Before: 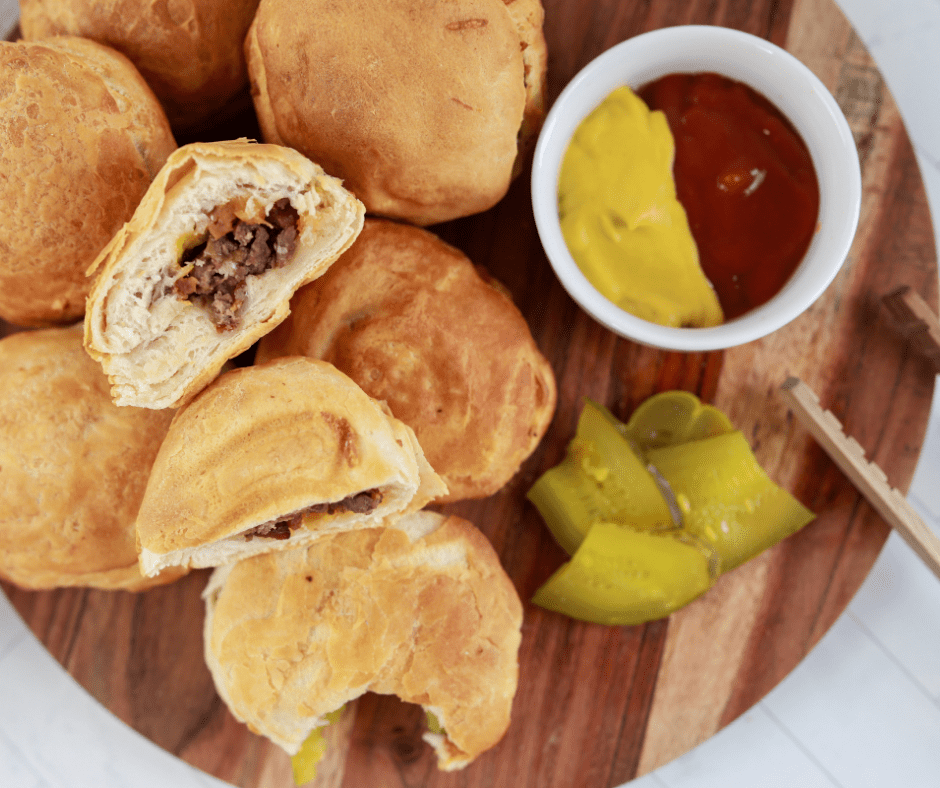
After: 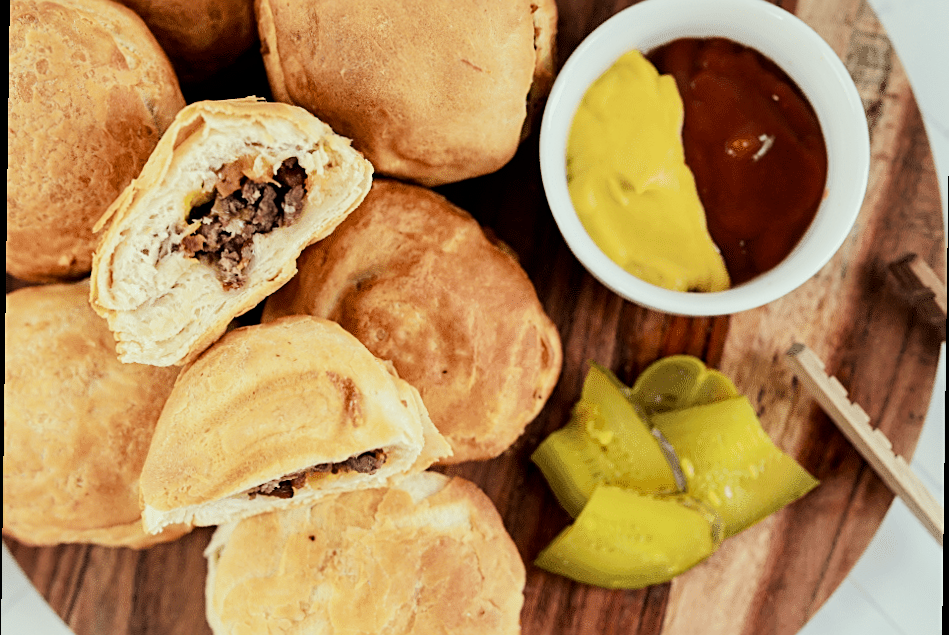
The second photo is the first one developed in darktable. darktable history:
exposure: black level correction 0.001, exposure 0.191 EV, compensate highlight preservation false
local contrast: highlights 100%, shadows 100%, detail 120%, midtone range 0.2
filmic rgb: black relative exposure -7.65 EV, white relative exposure 4.56 EV, hardness 3.61
sharpen: on, module defaults
color correction: highlights a* -4.73, highlights b* 5.06, saturation 0.97
rotate and perspective: rotation 0.8°, automatic cropping off
crop and rotate: top 5.667%, bottom 14.937%
tone equalizer: -8 EV -0.75 EV, -7 EV -0.7 EV, -6 EV -0.6 EV, -5 EV -0.4 EV, -3 EV 0.4 EV, -2 EV 0.6 EV, -1 EV 0.7 EV, +0 EV 0.75 EV, edges refinement/feathering 500, mask exposure compensation -1.57 EV, preserve details no
